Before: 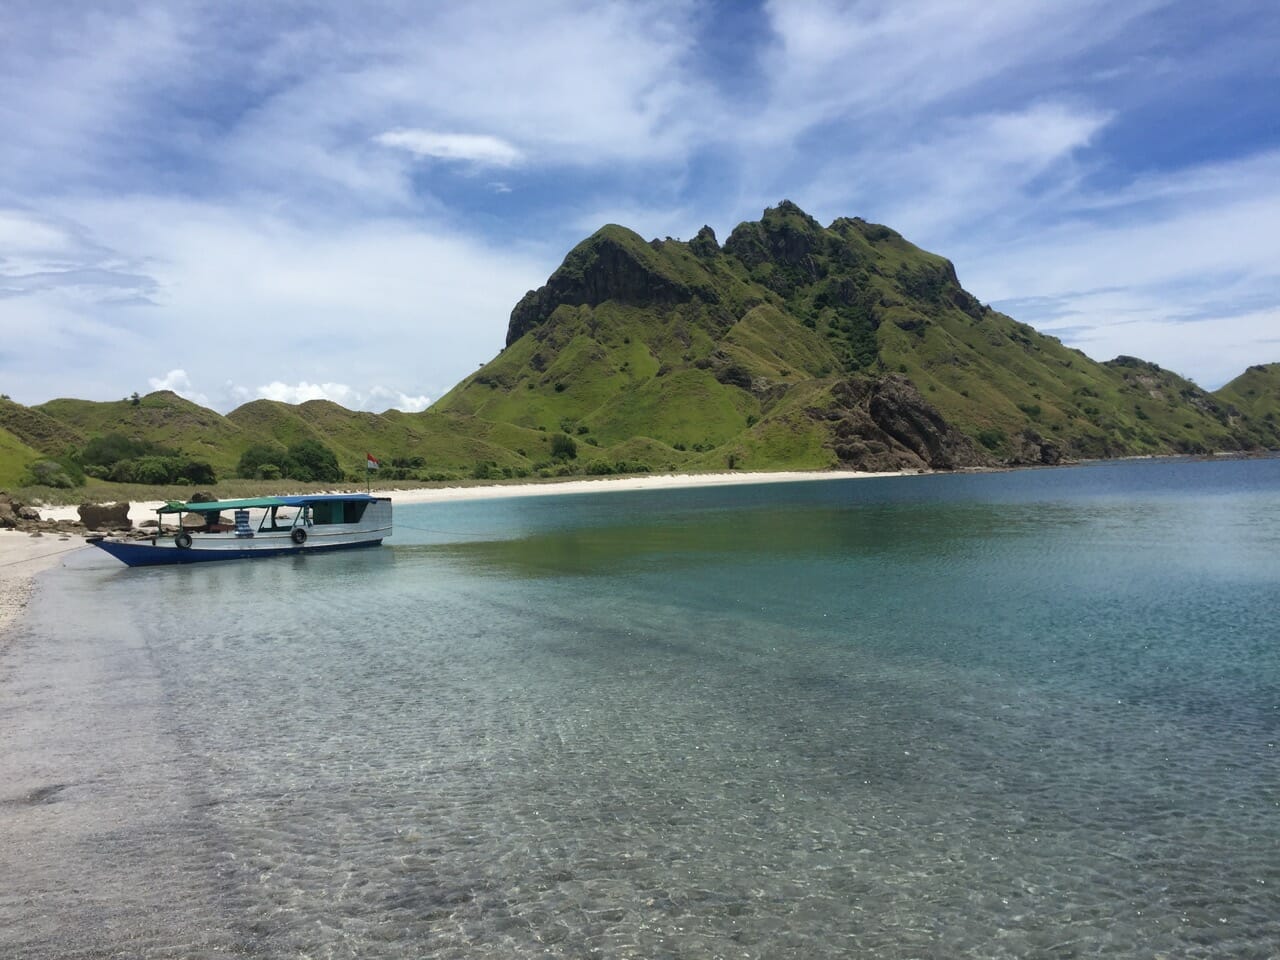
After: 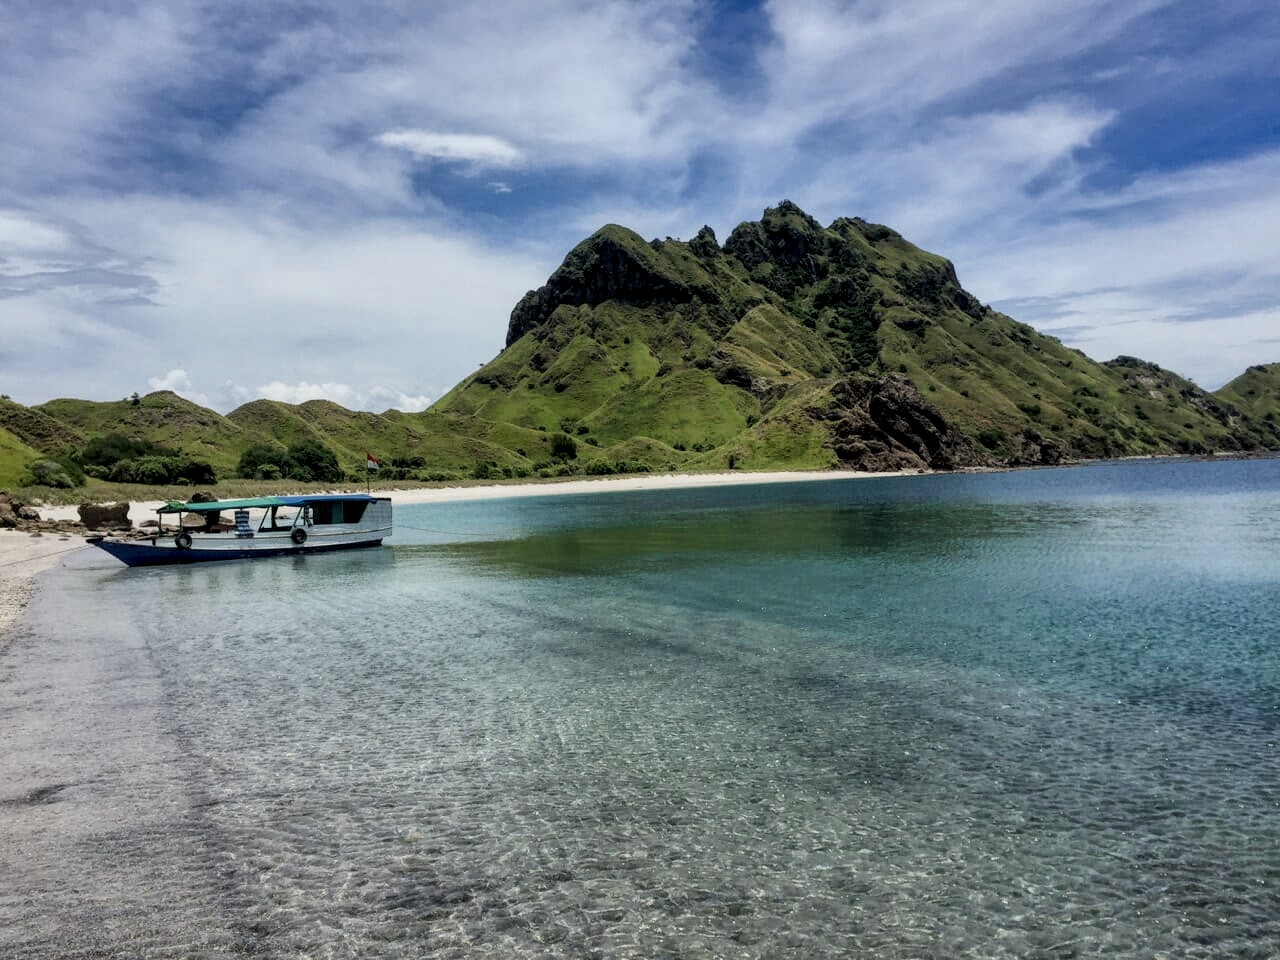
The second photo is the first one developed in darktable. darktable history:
color balance: contrast 10%
shadows and highlights: low approximation 0.01, soften with gaussian
local contrast: highlights 100%, shadows 100%, detail 200%, midtone range 0.2
filmic rgb: black relative exposure -7.65 EV, white relative exposure 4.56 EV, hardness 3.61
